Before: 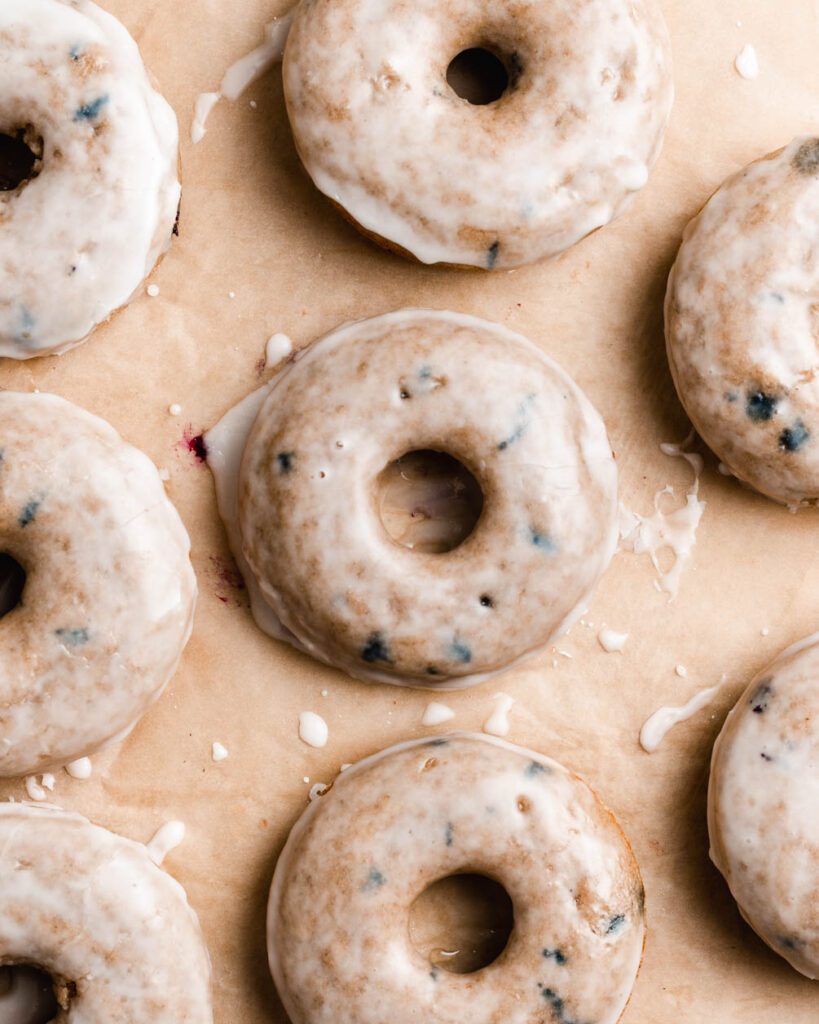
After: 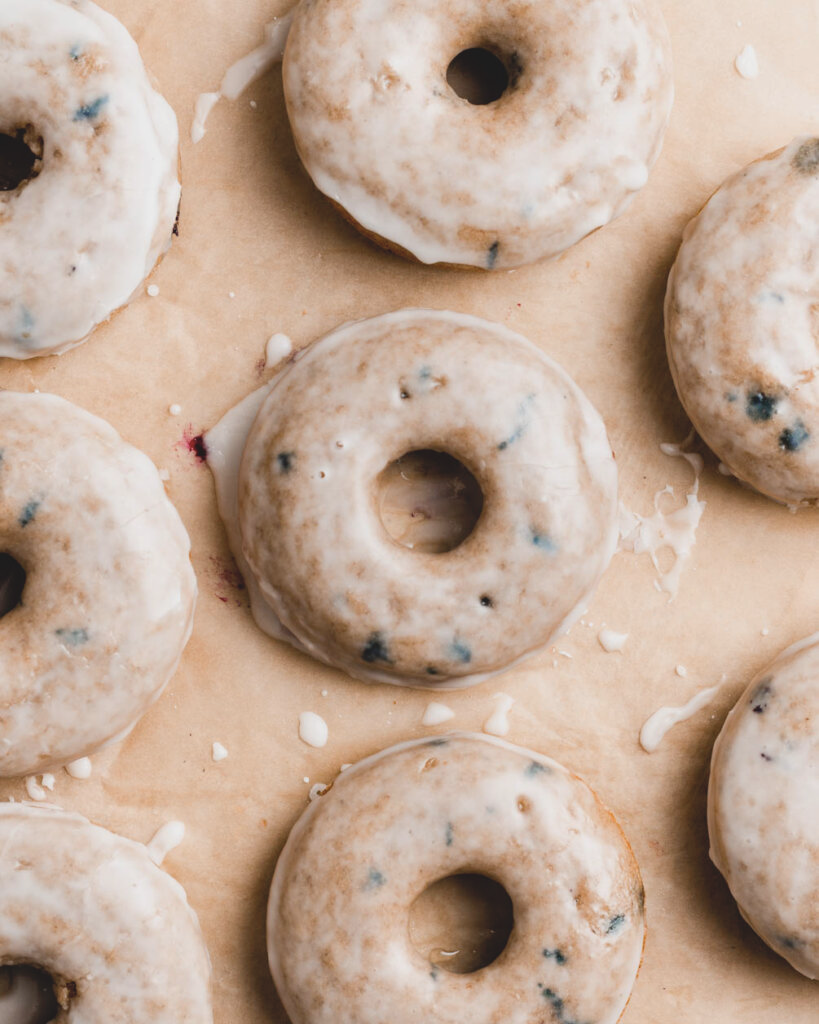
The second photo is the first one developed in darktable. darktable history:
contrast brightness saturation: contrast -0.14, brightness 0.053, saturation -0.128
